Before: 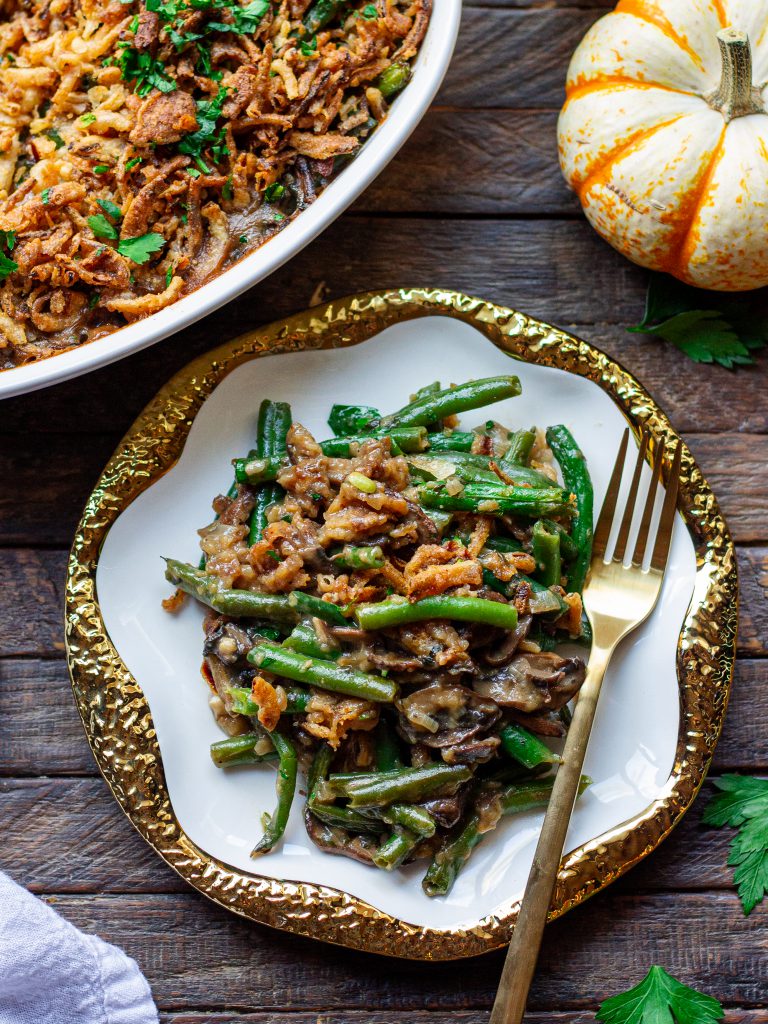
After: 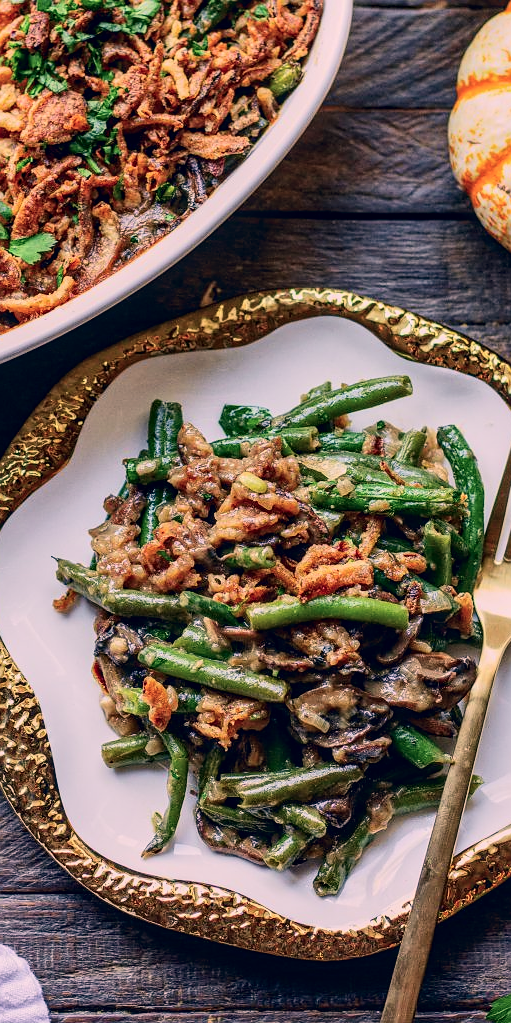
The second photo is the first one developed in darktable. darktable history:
tone curve: curves: ch0 [(0, 0) (0.091, 0.066) (0.184, 0.16) (0.491, 0.519) (0.748, 0.765) (1, 0.919)]; ch1 [(0, 0) (0.179, 0.173) (0.322, 0.32) (0.424, 0.424) (0.502, 0.504) (0.56, 0.575) (0.631, 0.675) (0.777, 0.806) (1, 1)]; ch2 [(0, 0) (0.434, 0.447) (0.497, 0.498) (0.539, 0.566) (0.676, 0.691) (1, 1)], color space Lab, independent channels, preserve colors none
crop and rotate: left 14.292%, right 19.041%
tone equalizer: on, module defaults
sharpen: radius 0.969, amount 0.604
shadows and highlights: radius 331.84, shadows 53.55, highlights -100, compress 94.63%, highlights color adjustment 73.23%, soften with gaussian
color correction: highlights a* 14.46, highlights b* 5.85, shadows a* -5.53, shadows b* -15.24, saturation 0.85
local contrast: on, module defaults
